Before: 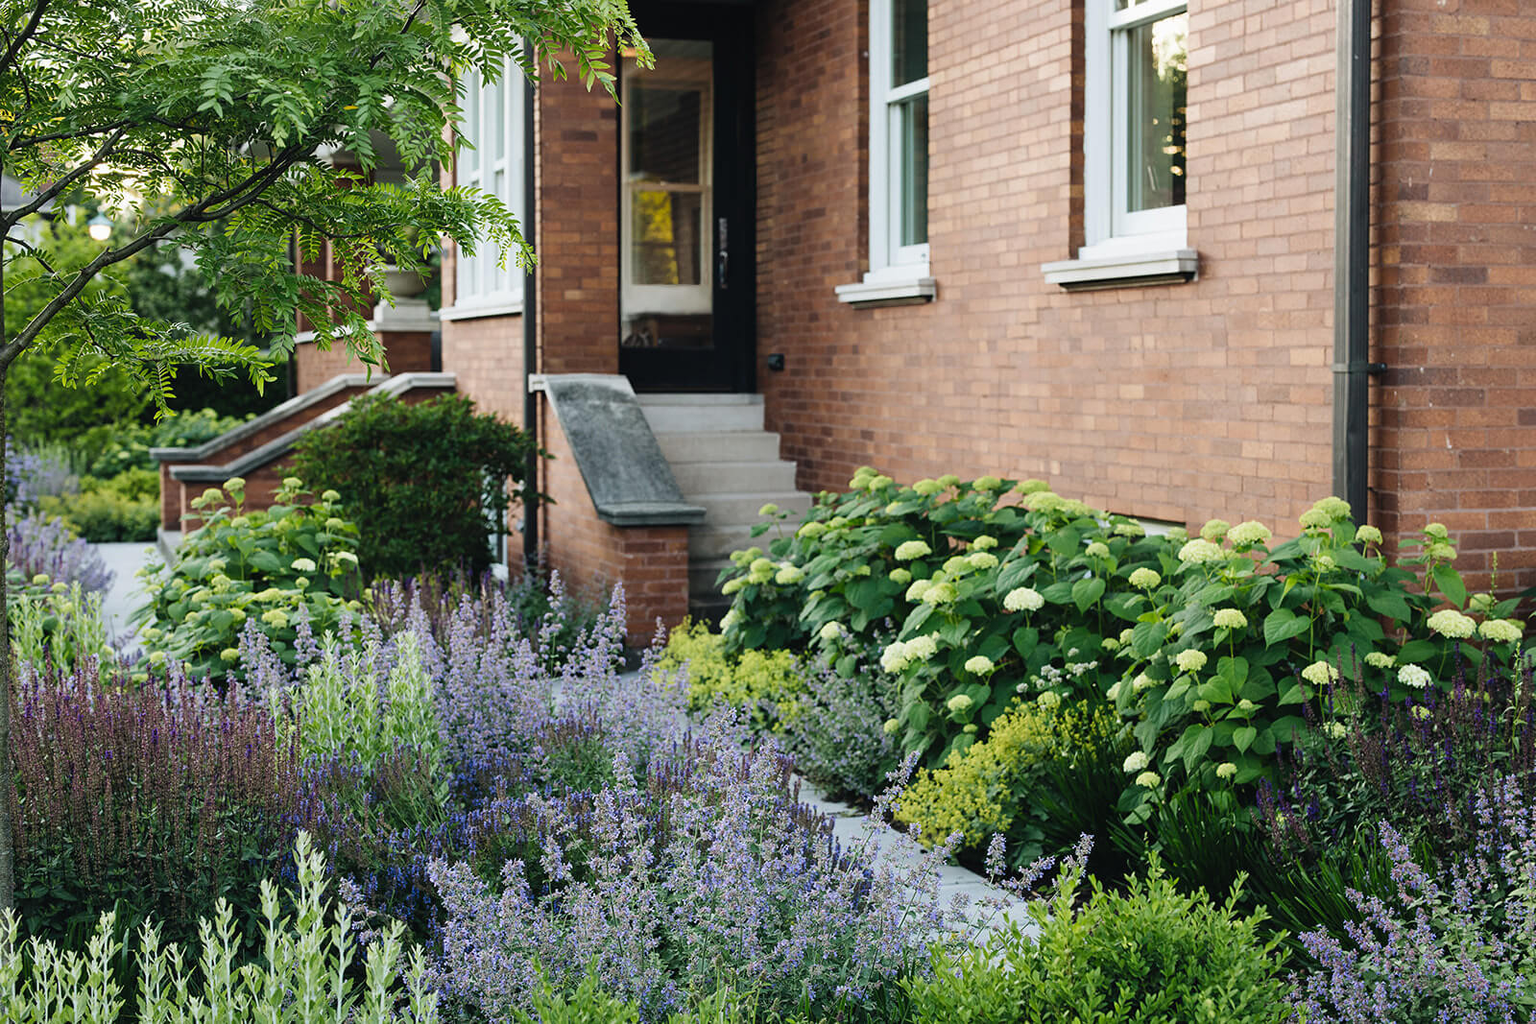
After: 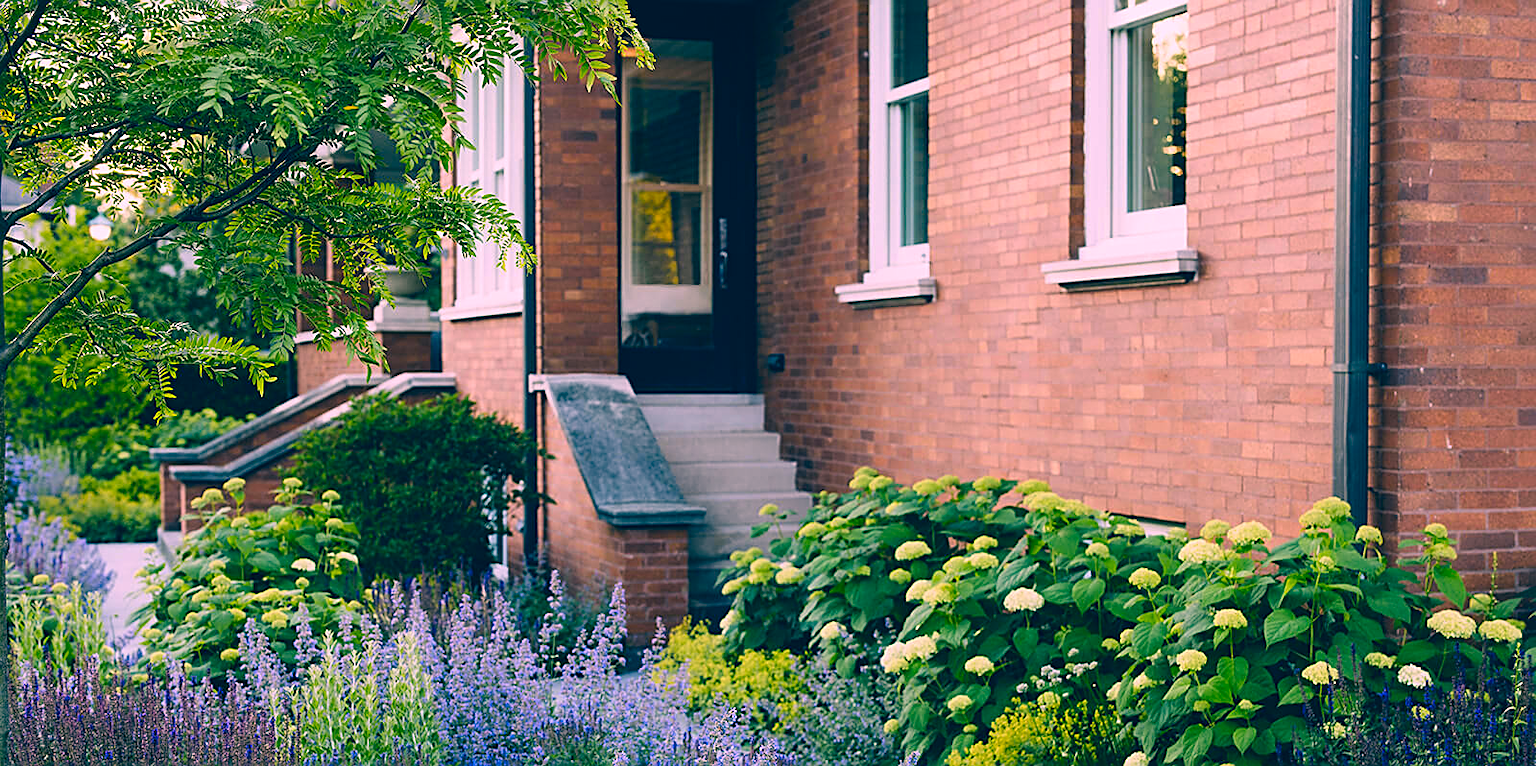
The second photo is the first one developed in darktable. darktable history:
color correction: highlights a* 17.03, highlights b* 0.205, shadows a* -15.38, shadows b* -14.56, saturation 1.5
crop: bottom 24.967%
sharpen: on, module defaults
